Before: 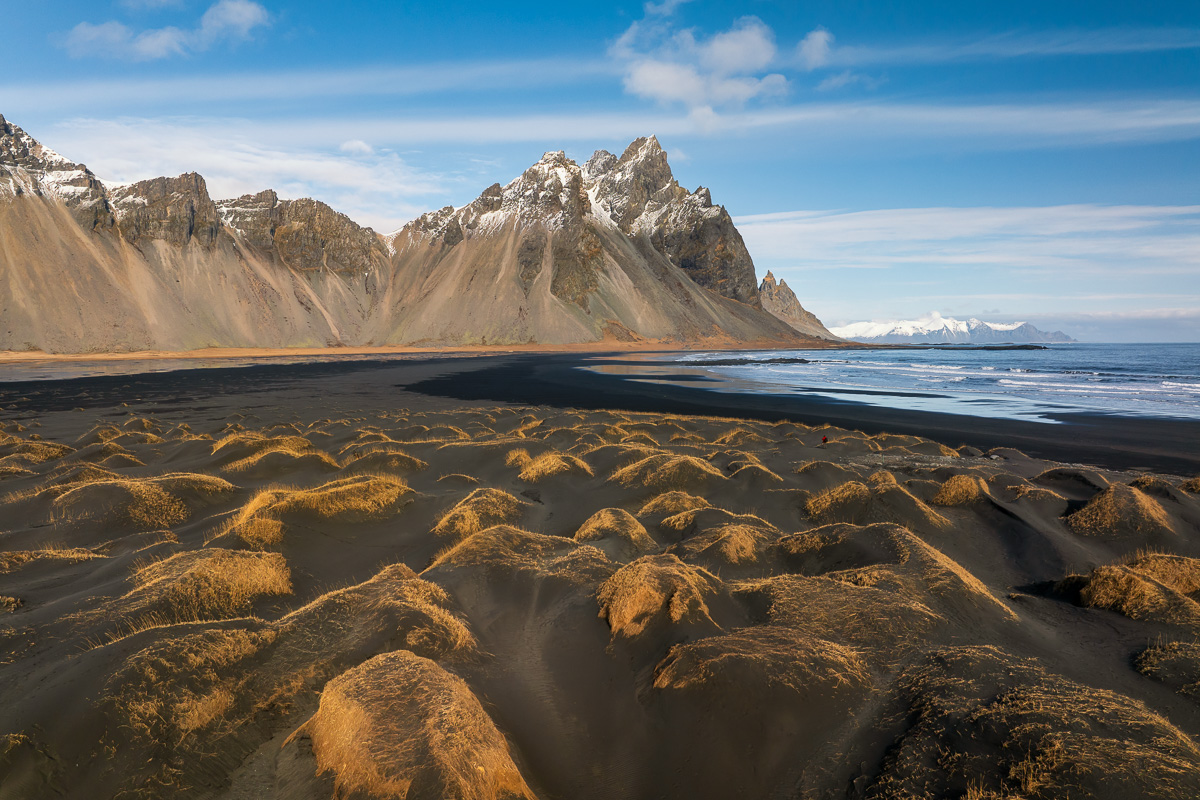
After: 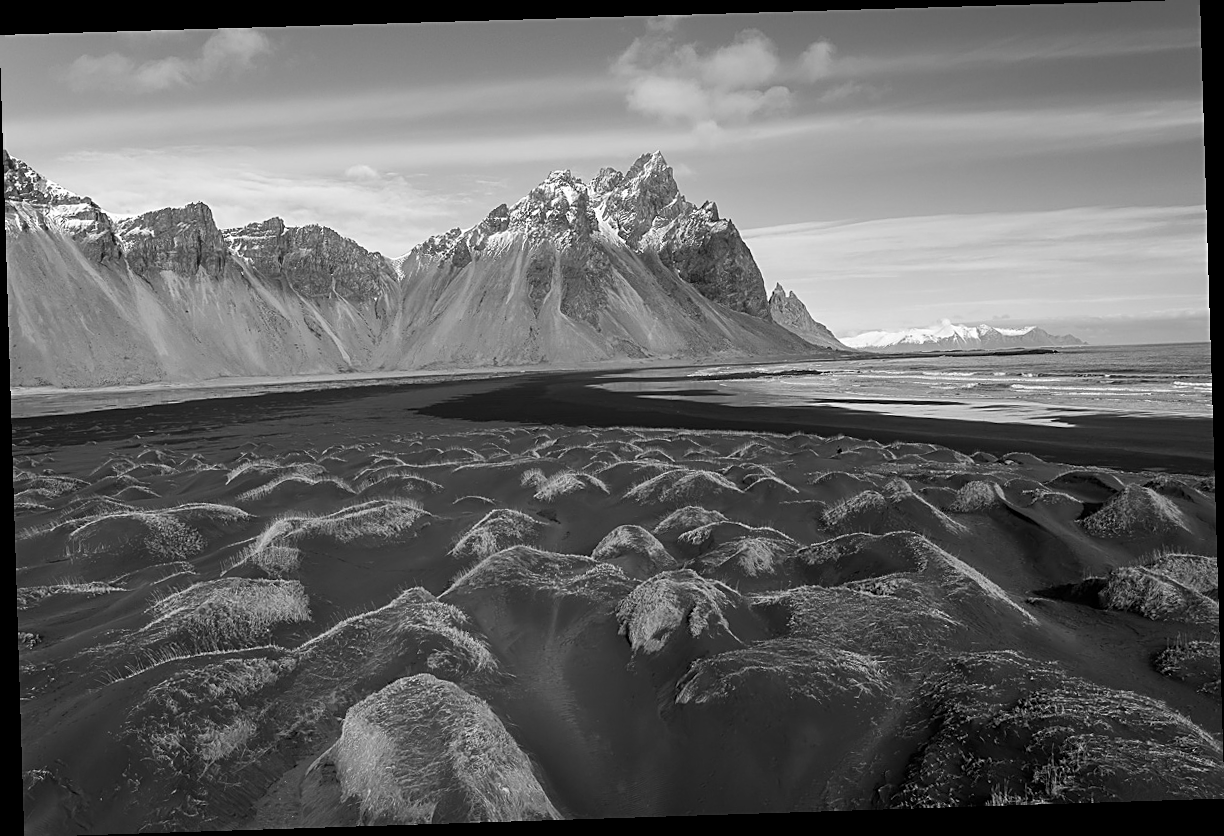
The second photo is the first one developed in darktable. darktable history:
sharpen: on, module defaults
monochrome: on, module defaults
rotate and perspective: rotation -1.77°, lens shift (horizontal) 0.004, automatic cropping off
